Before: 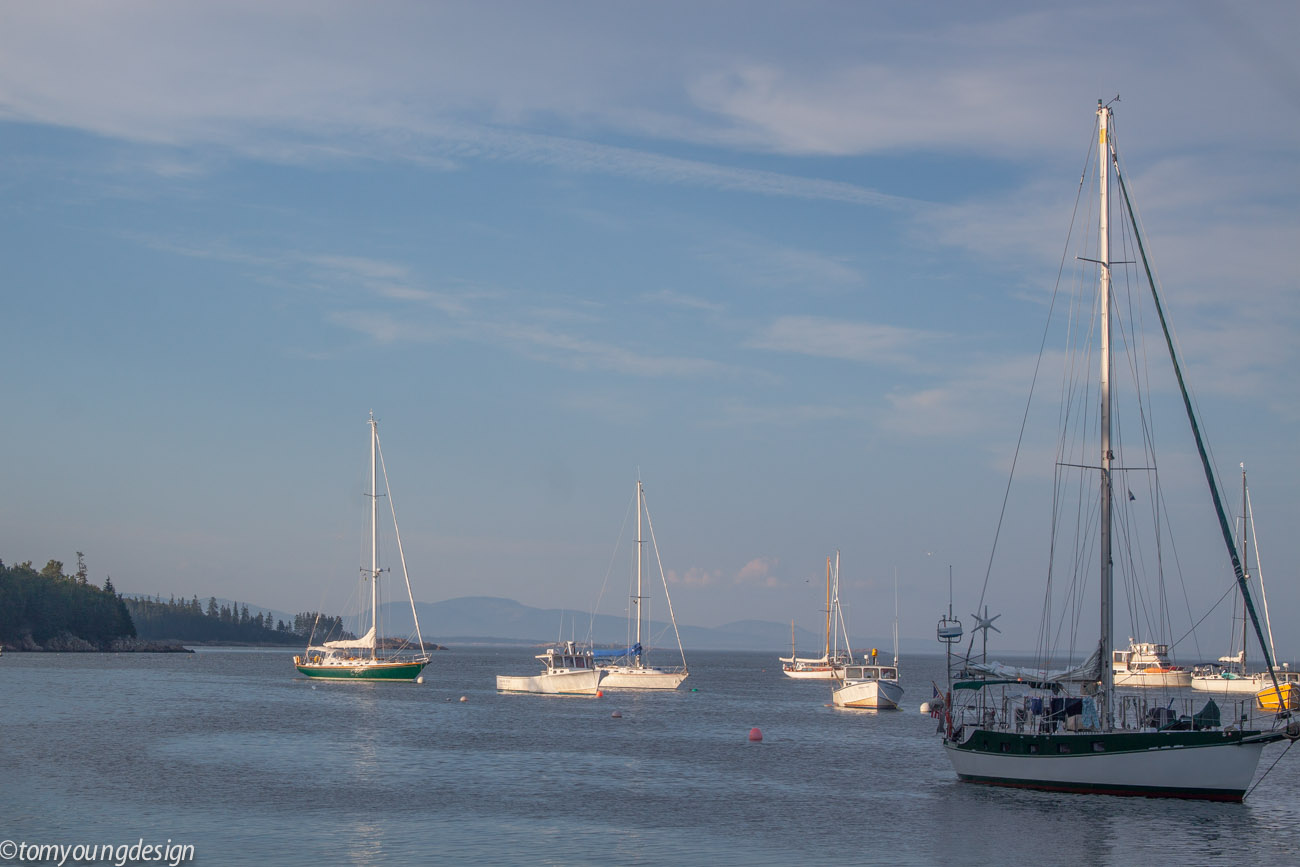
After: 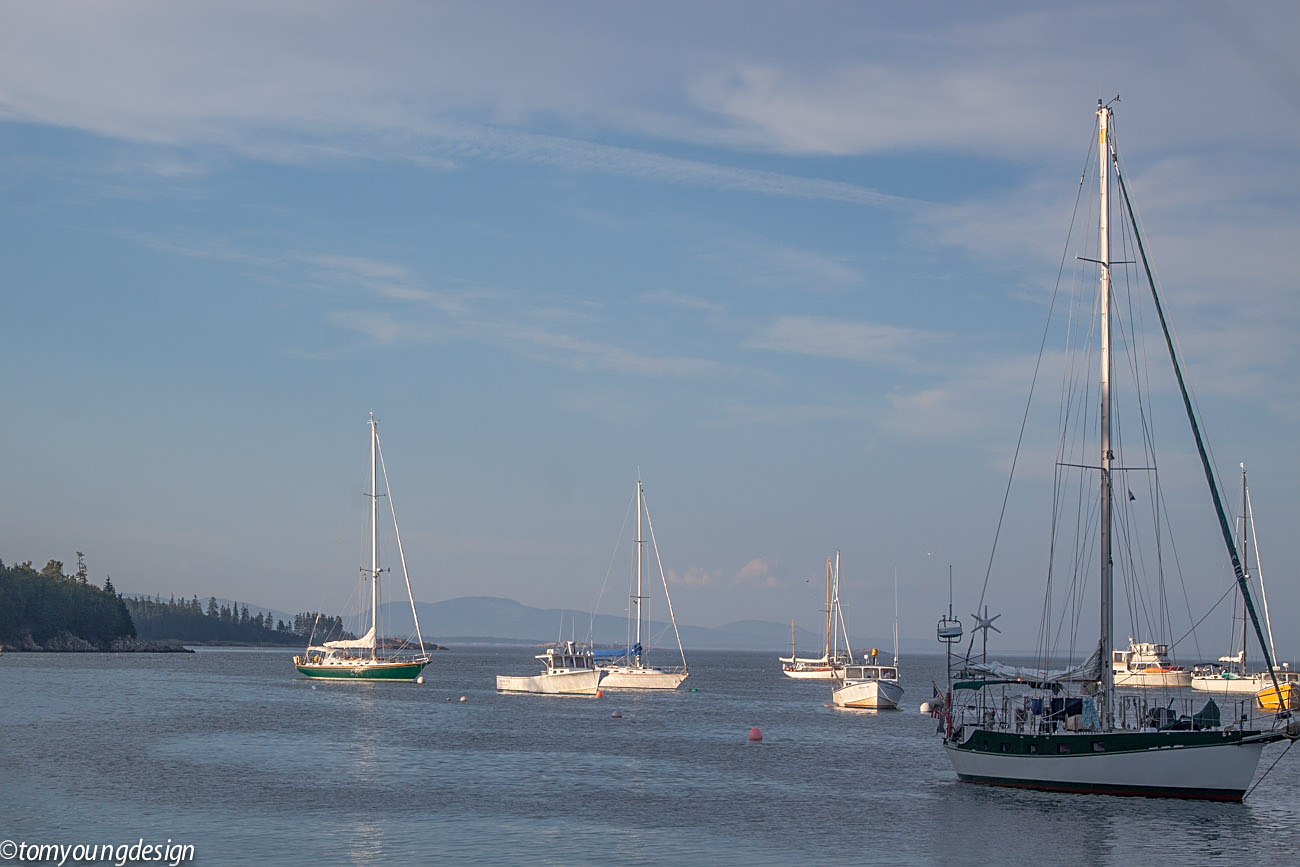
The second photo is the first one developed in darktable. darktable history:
shadows and highlights: shadows 12, white point adjustment 1.2, highlights -0.36, soften with gaussian
sharpen: on, module defaults
